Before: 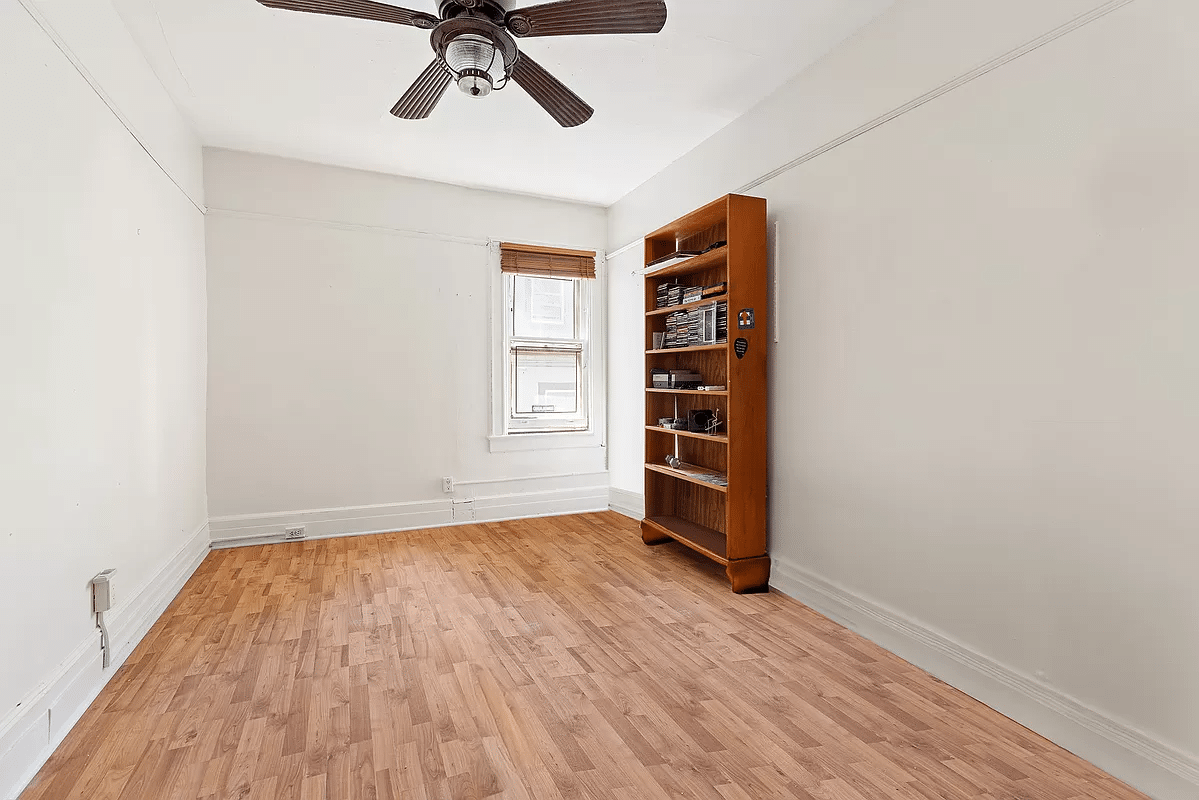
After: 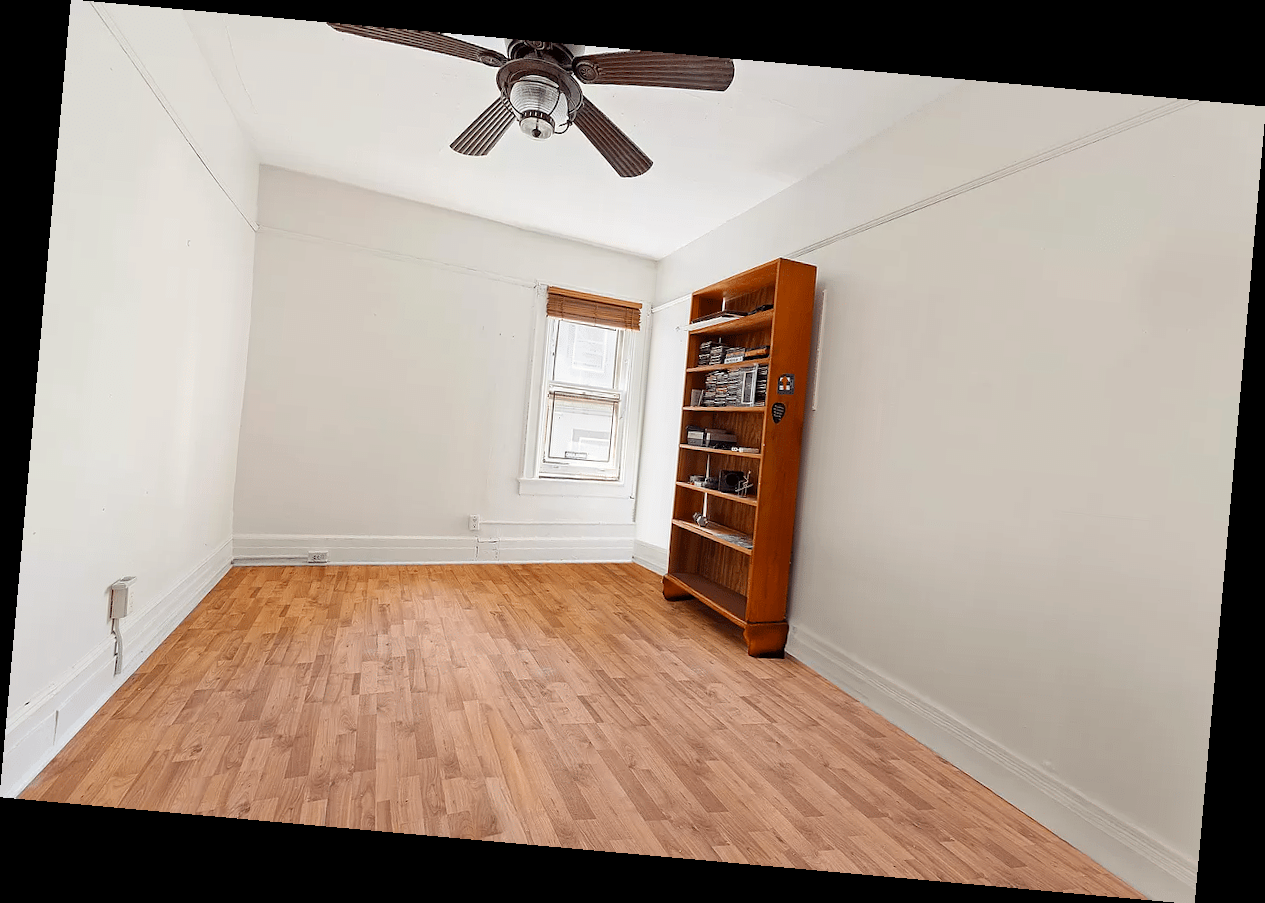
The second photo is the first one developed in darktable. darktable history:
contrast brightness saturation: saturation 0.18
rotate and perspective: rotation 5.12°, automatic cropping off
